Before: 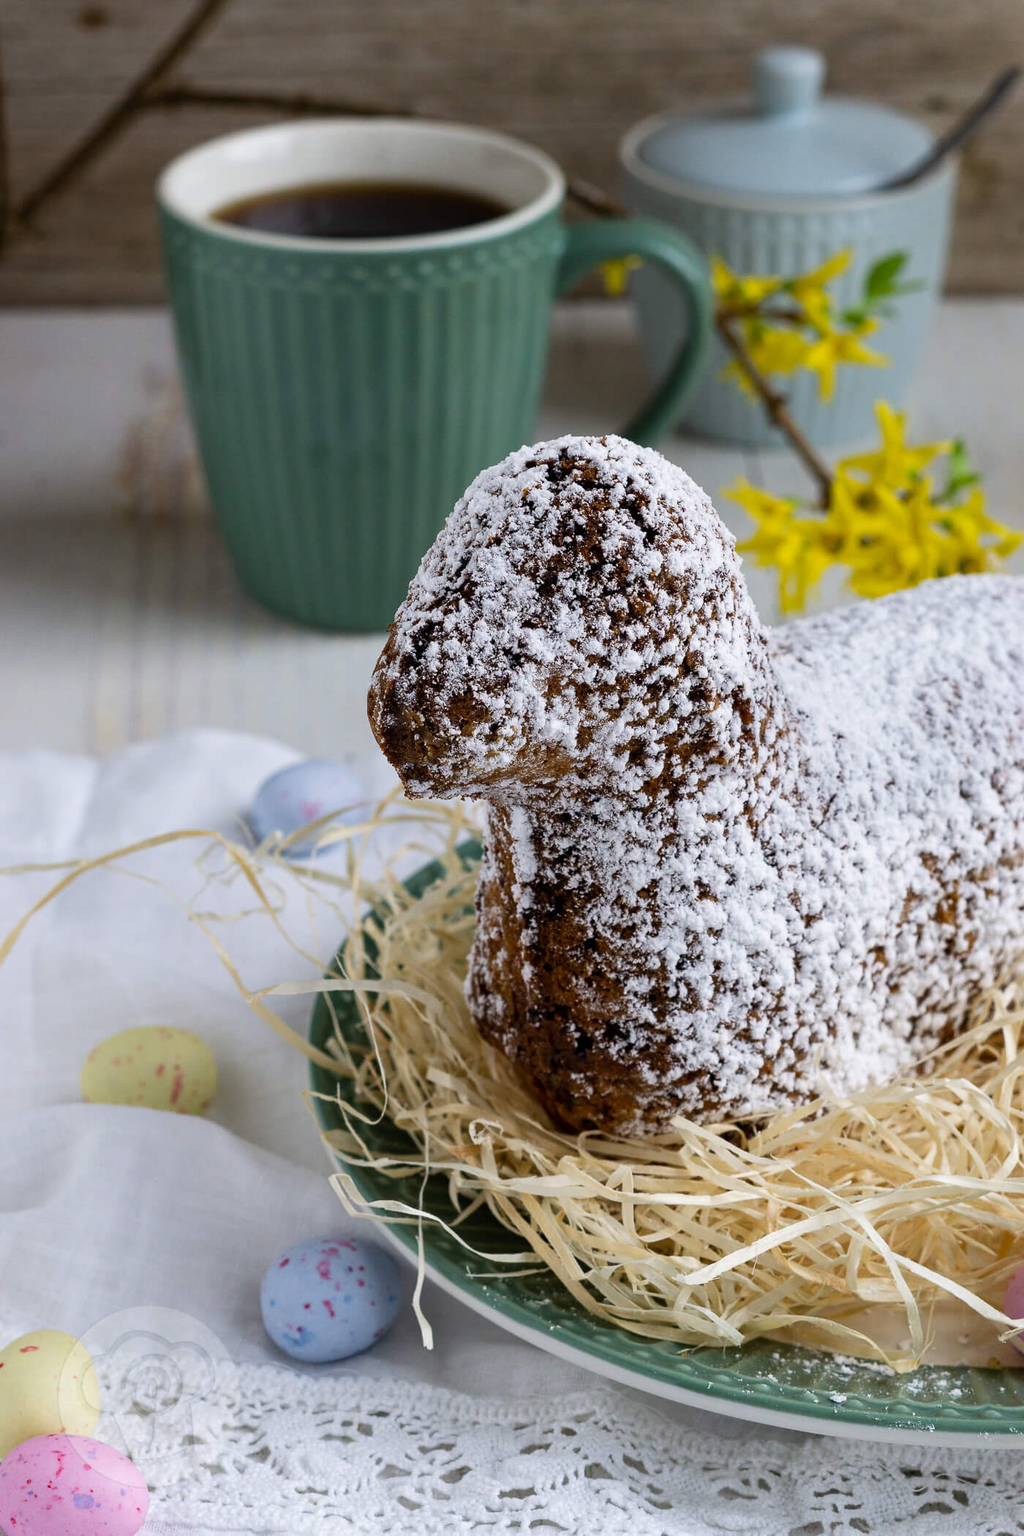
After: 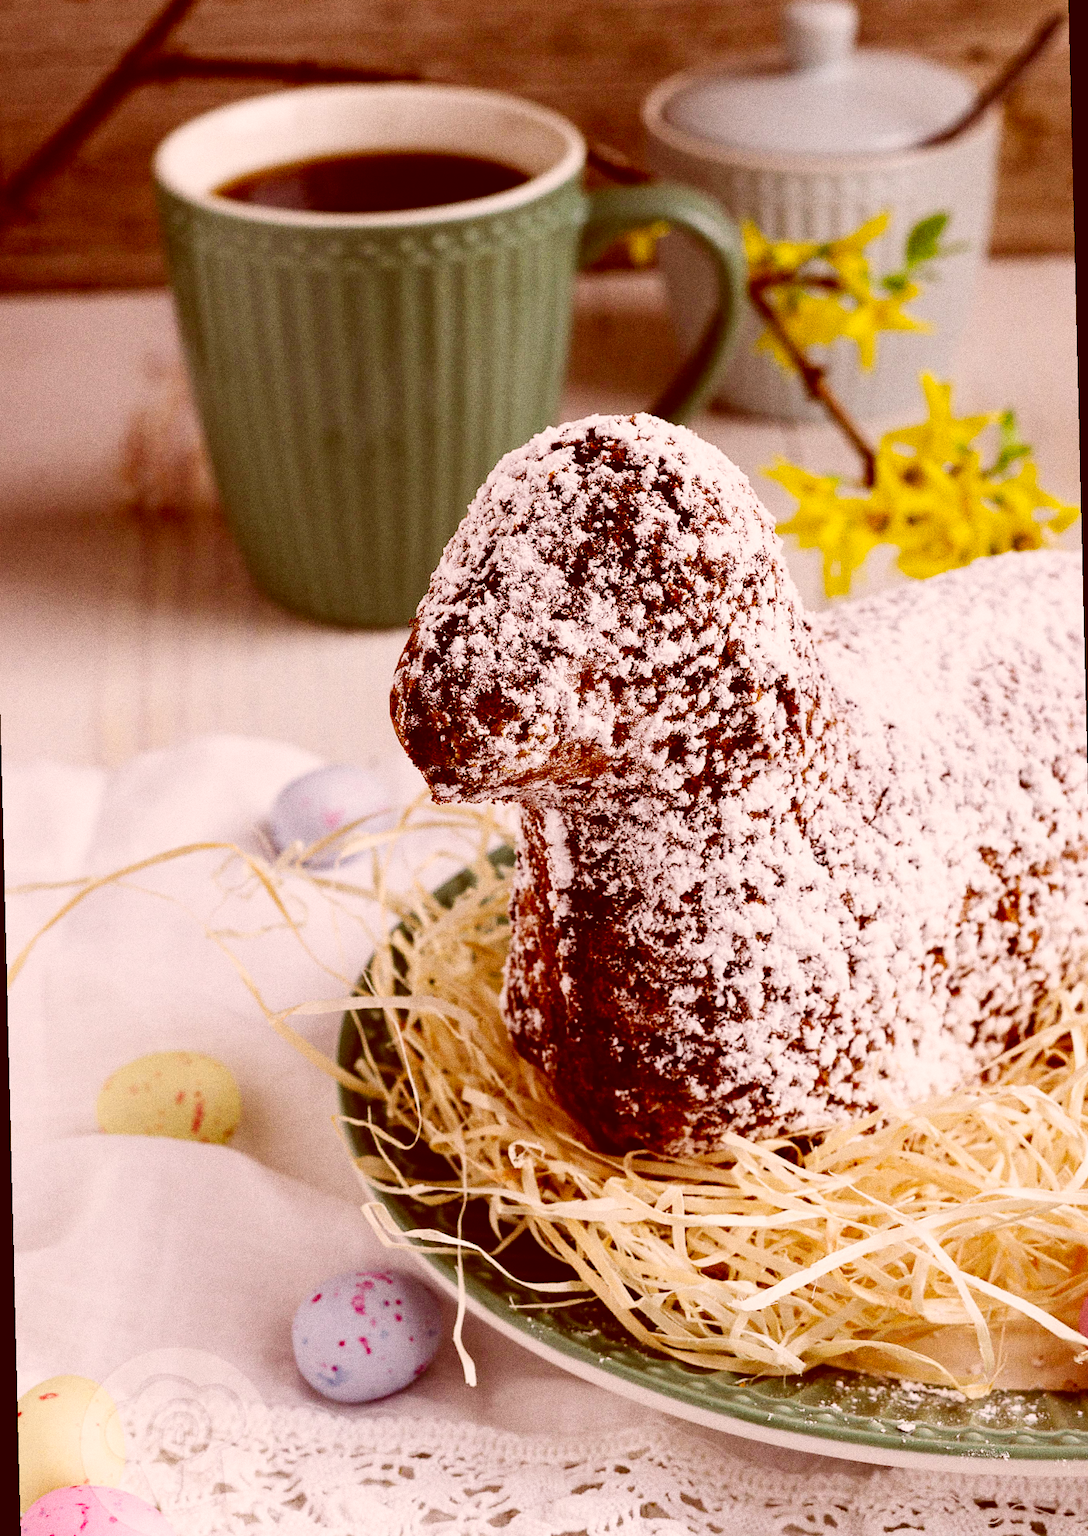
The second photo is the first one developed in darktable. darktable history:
grain: coarseness 0.09 ISO, strength 40%
base curve: curves: ch0 [(0, 0) (0.036, 0.025) (0.121, 0.166) (0.206, 0.329) (0.605, 0.79) (1, 1)], preserve colors none
contrast brightness saturation: contrast 0.04, saturation 0.07
rotate and perspective: rotation -1.42°, crop left 0.016, crop right 0.984, crop top 0.035, crop bottom 0.965
color correction: highlights a* 9.03, highlights b* 8.71, shadows a* 40, shadows b* 40, saturation 0.8
vibrance: on, module defaults
